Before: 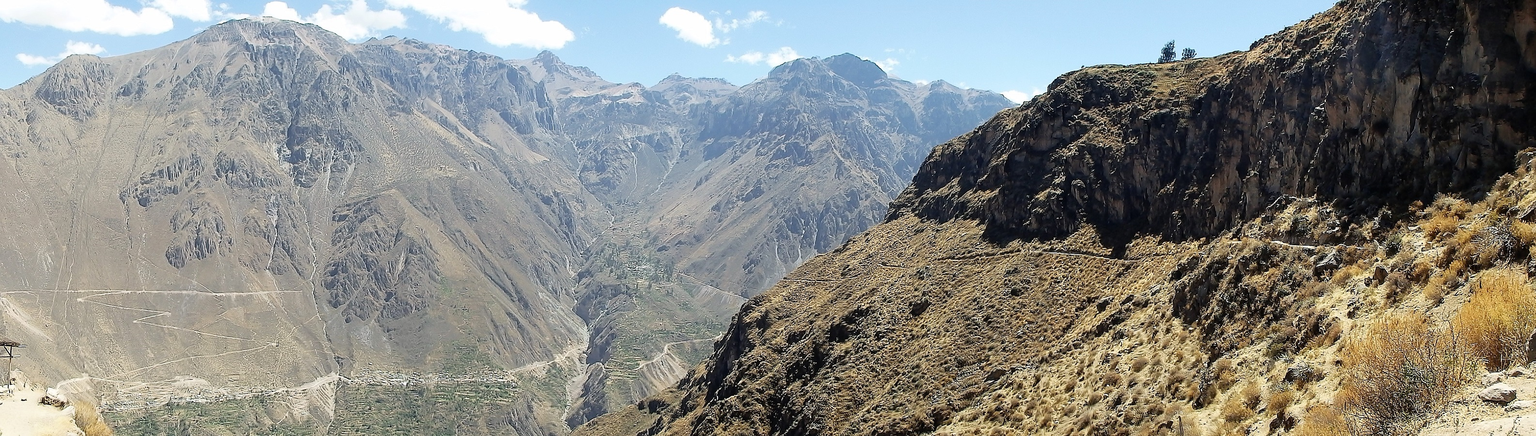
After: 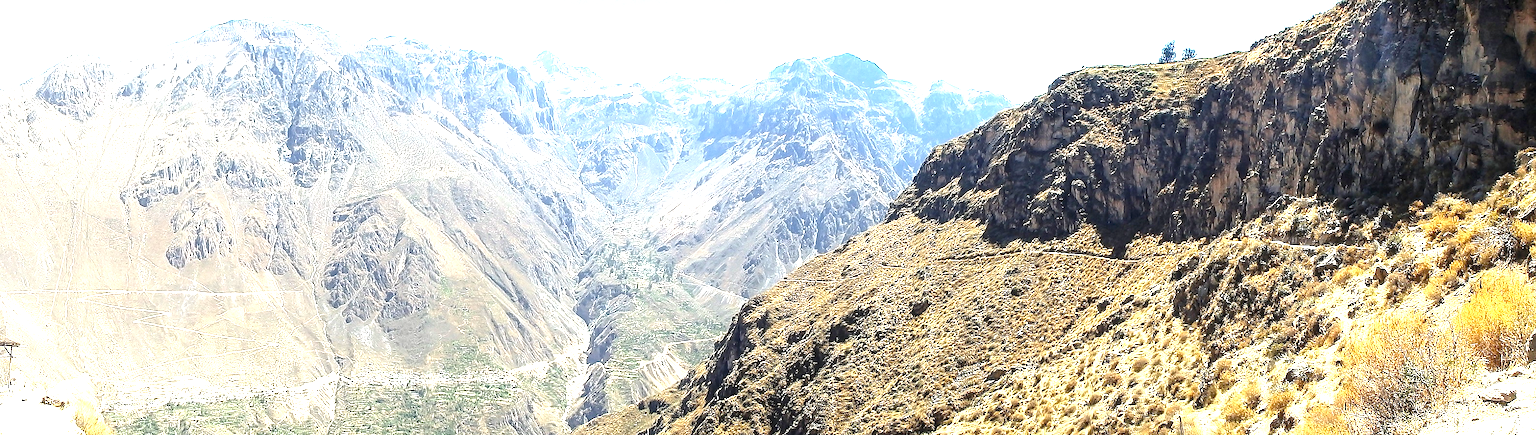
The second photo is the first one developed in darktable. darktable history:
color balance rgb: perceptual saturation grading › global saturation 0.304%, perceptual brilliance grading › global brilliance 9.263%, perceptual brilliance grading › shadows 15.039%, global vibrance 21.095%
local contrast: on, module defaults
exposure: exposure 1 EV, compensate highlight preservation false
